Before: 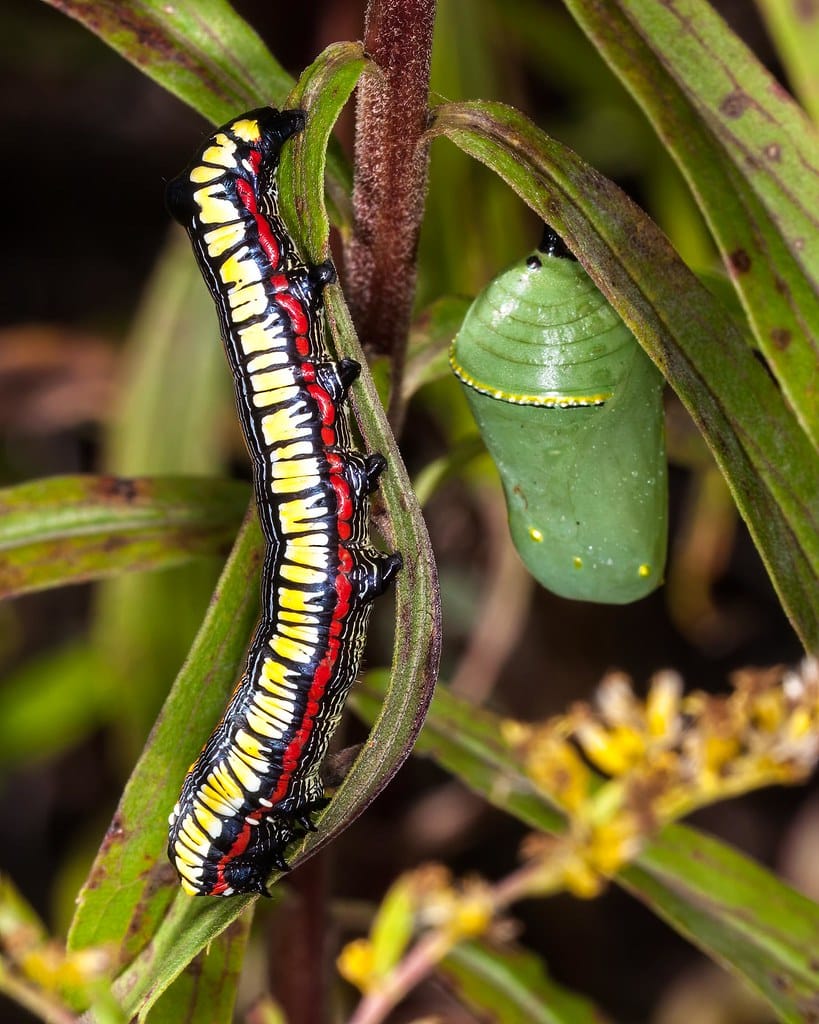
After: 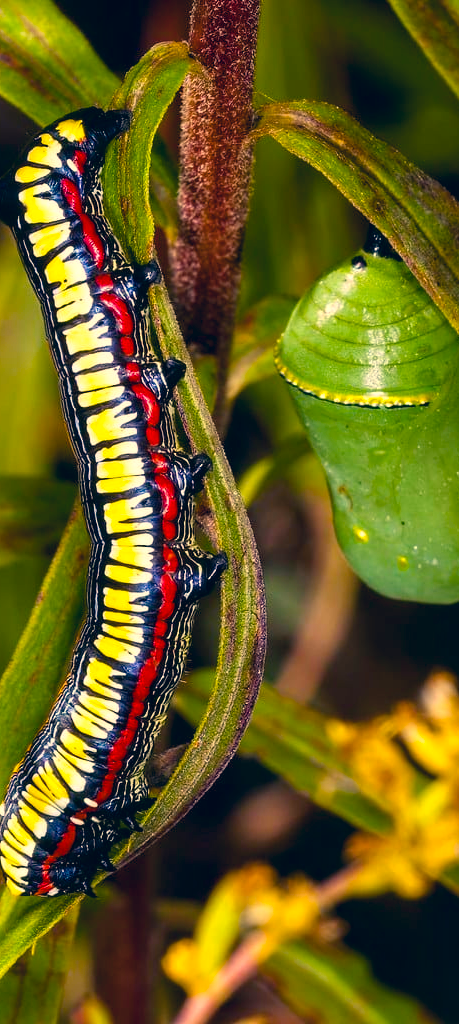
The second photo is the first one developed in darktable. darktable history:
crop: left 21.419%, right 22.527%
color balance rgb: highlights gain › luminance 6.513%, highlights gain › chroma 2.59%, highlights gain › hue 87.52°, perceptual saturation grading › global saturation 35.911%, perceptual saturation grading › shadows 34.971%, global vibrance 20%
color correction: highlights a* 10.34, highlights b* 14.77, shadows a* -10.33, shadows b* -15.03
